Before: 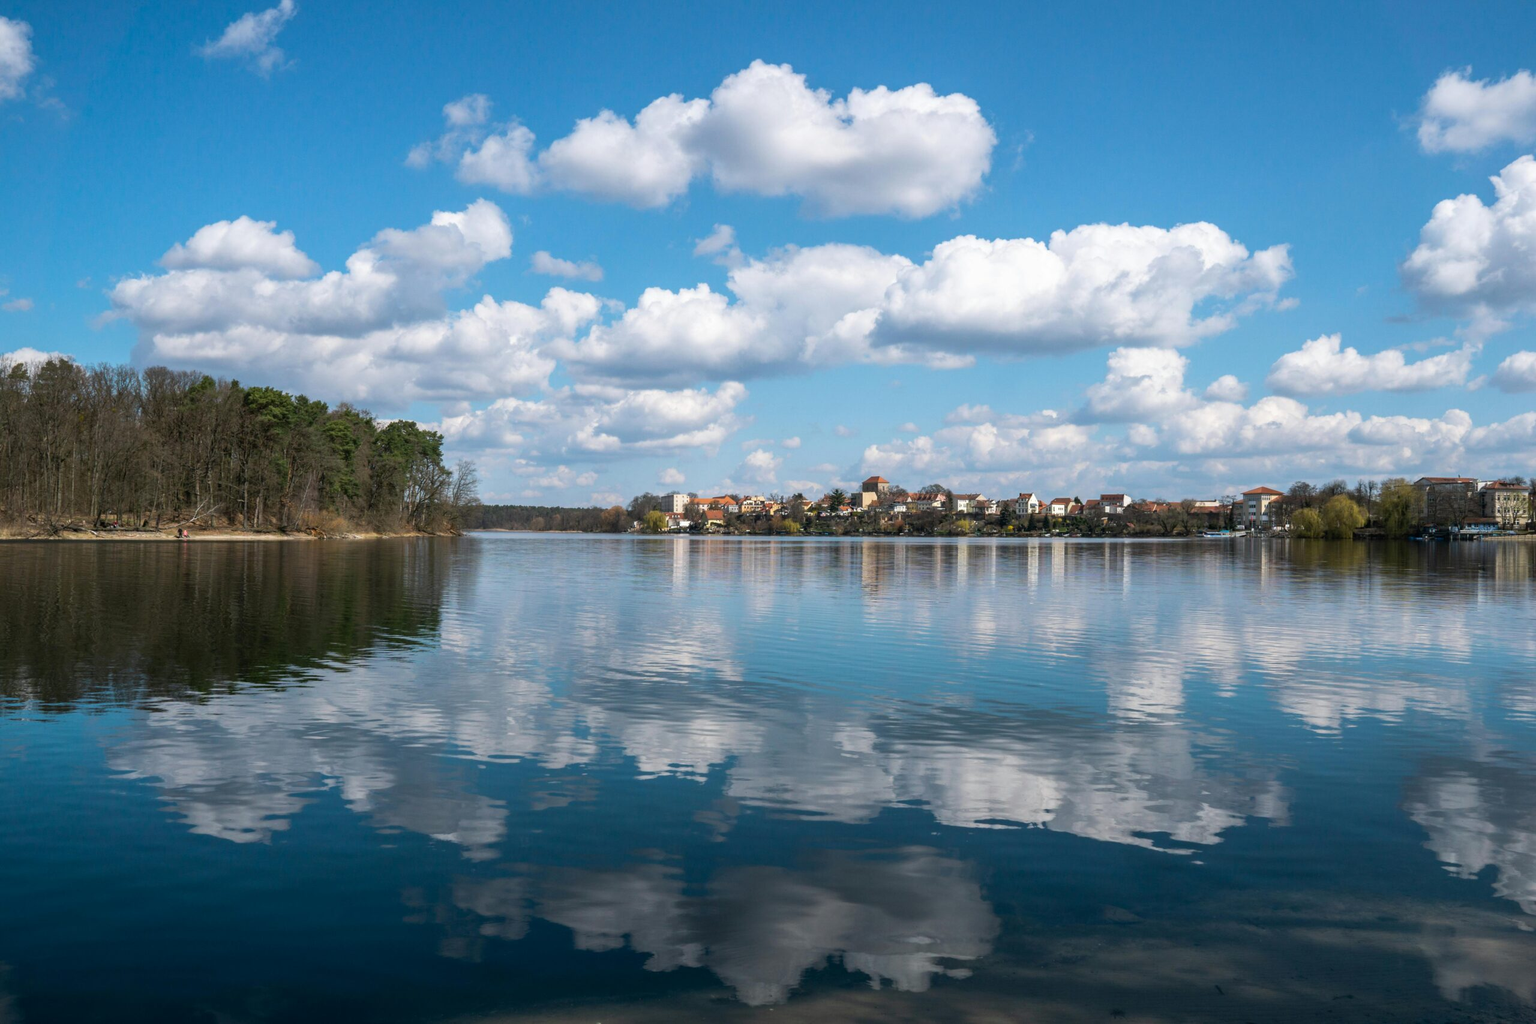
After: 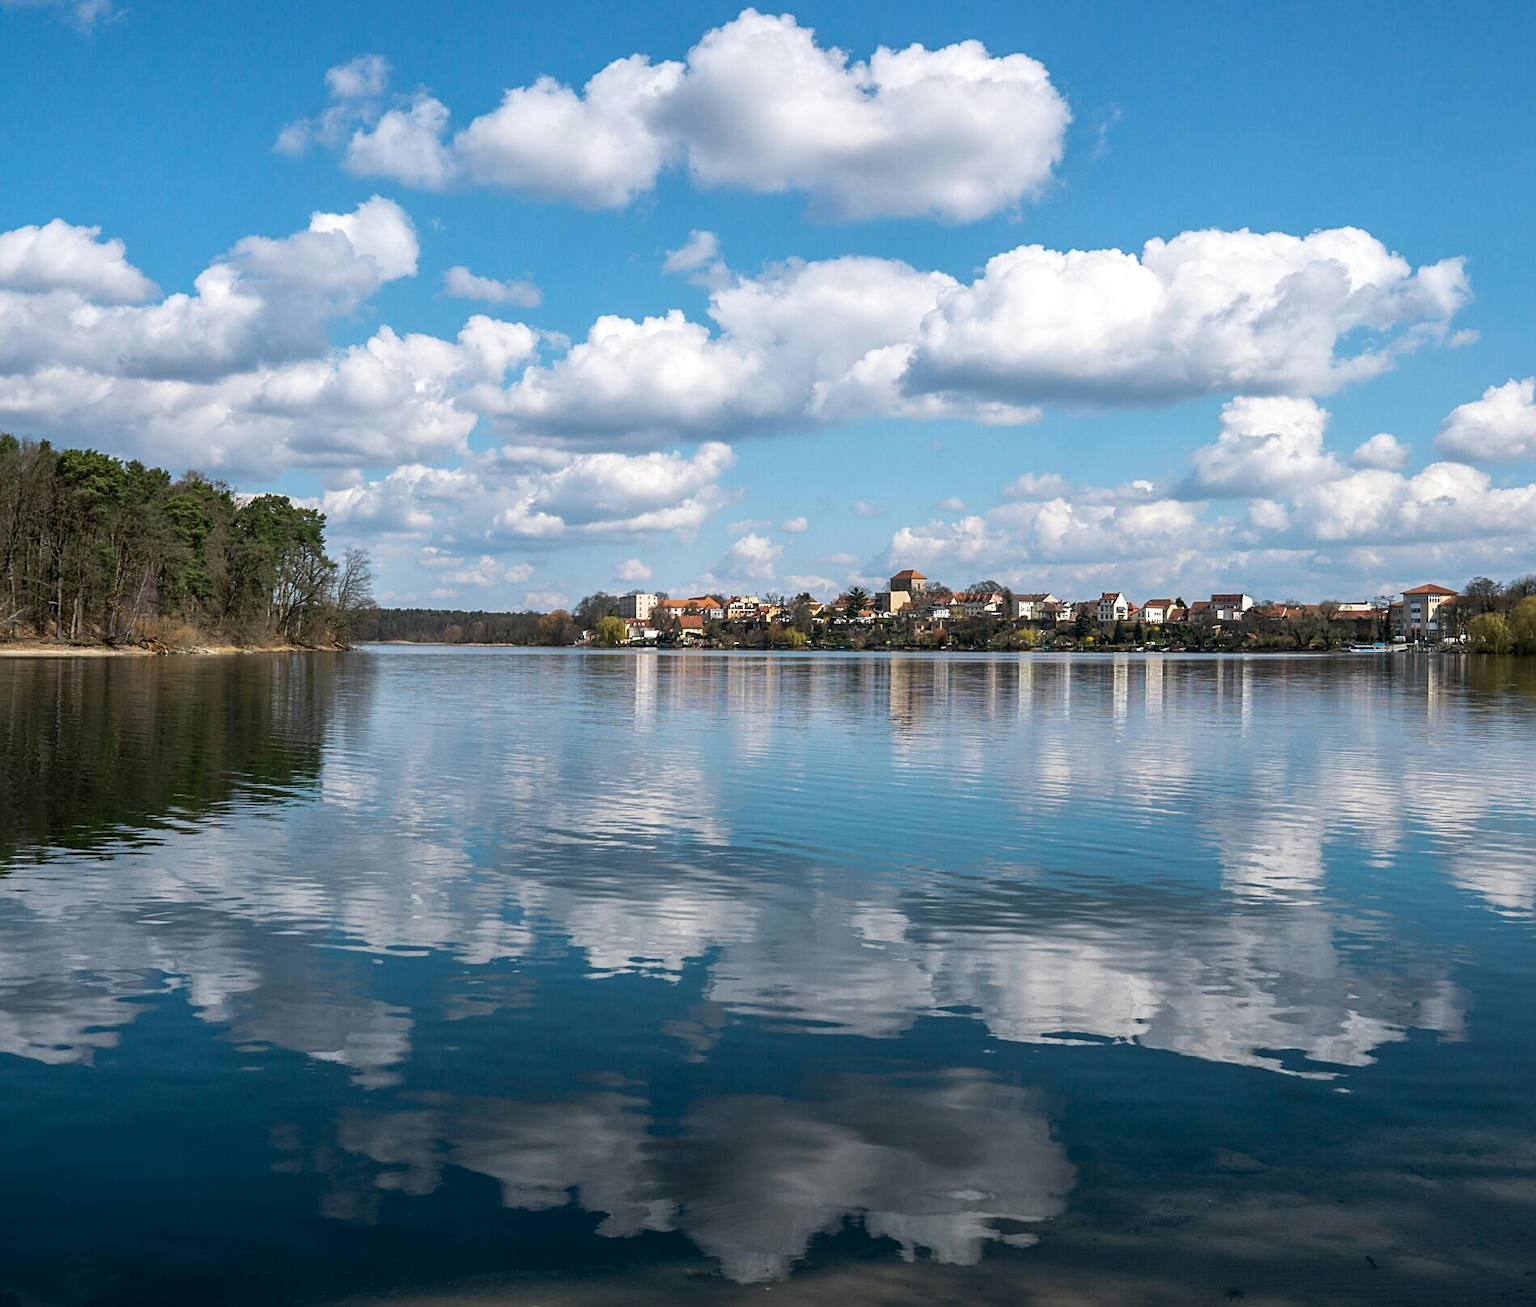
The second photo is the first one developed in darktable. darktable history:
crop and rotate: left 13.15%, top 5.251%, right 12.609%
sharpen: on, module defaults
local contrast: mode bilateral grid, contrast 20, coarseness 50, detail 120%, midtone range 0.2
